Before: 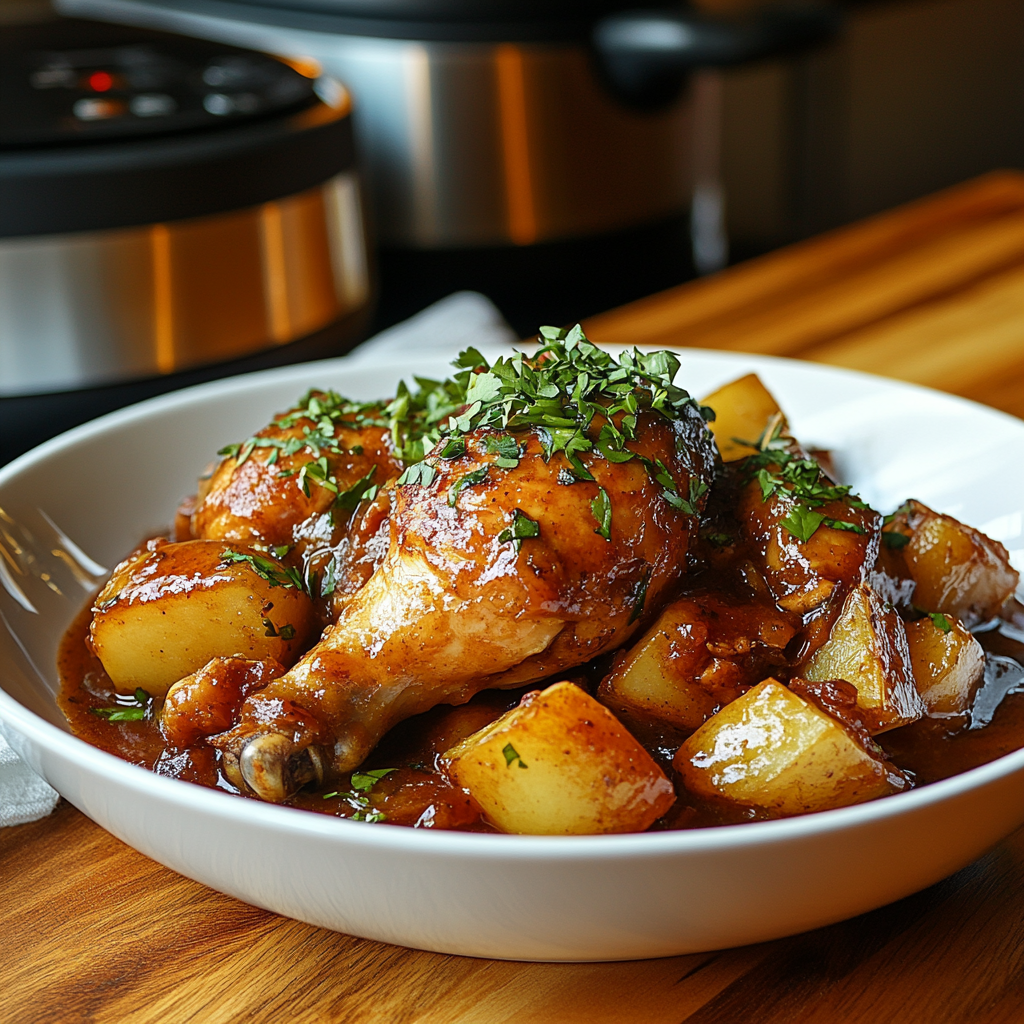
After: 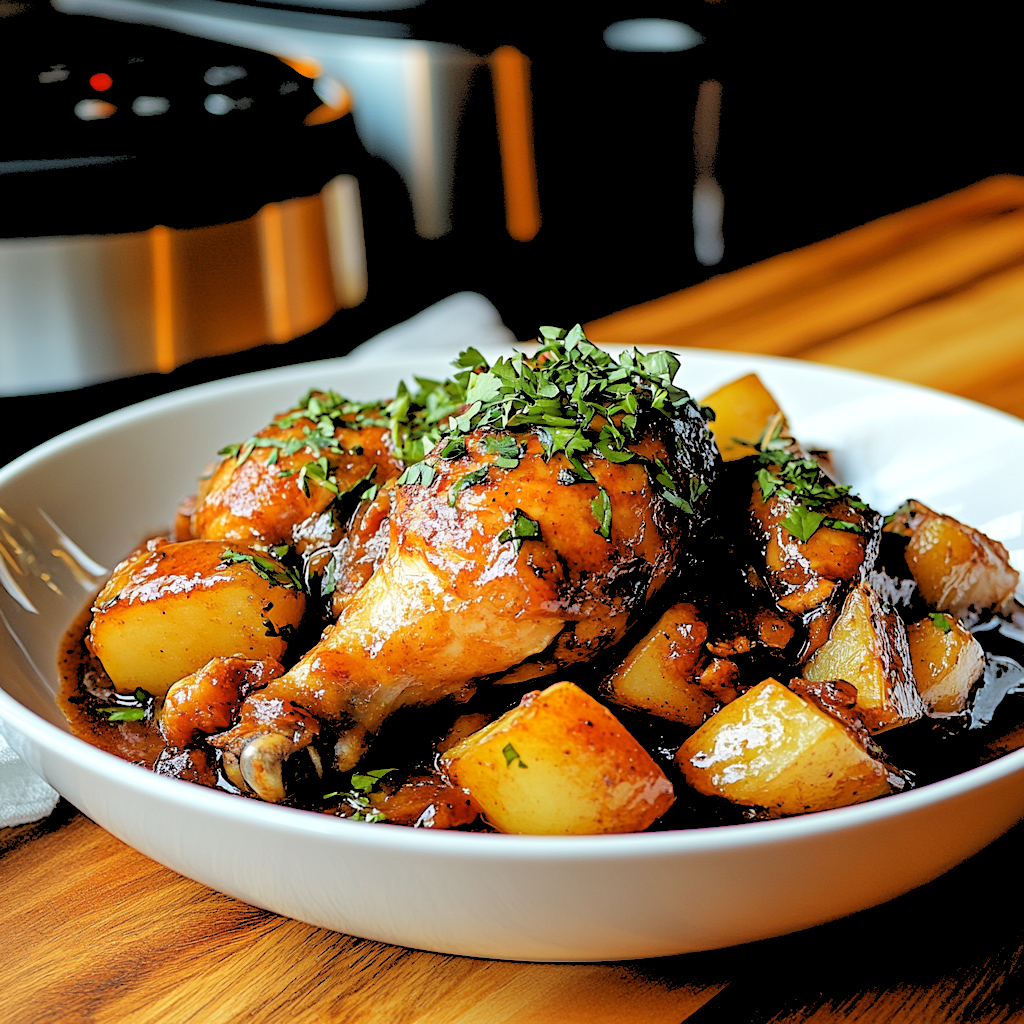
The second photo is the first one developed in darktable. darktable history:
shadows and highlights: shadows 10, white point adjustment 1, highlights -40
rgb levels: levels [[0.027, 0.429, 0.996], [0, 0.5, 1], [0, 0.5, 1]]
